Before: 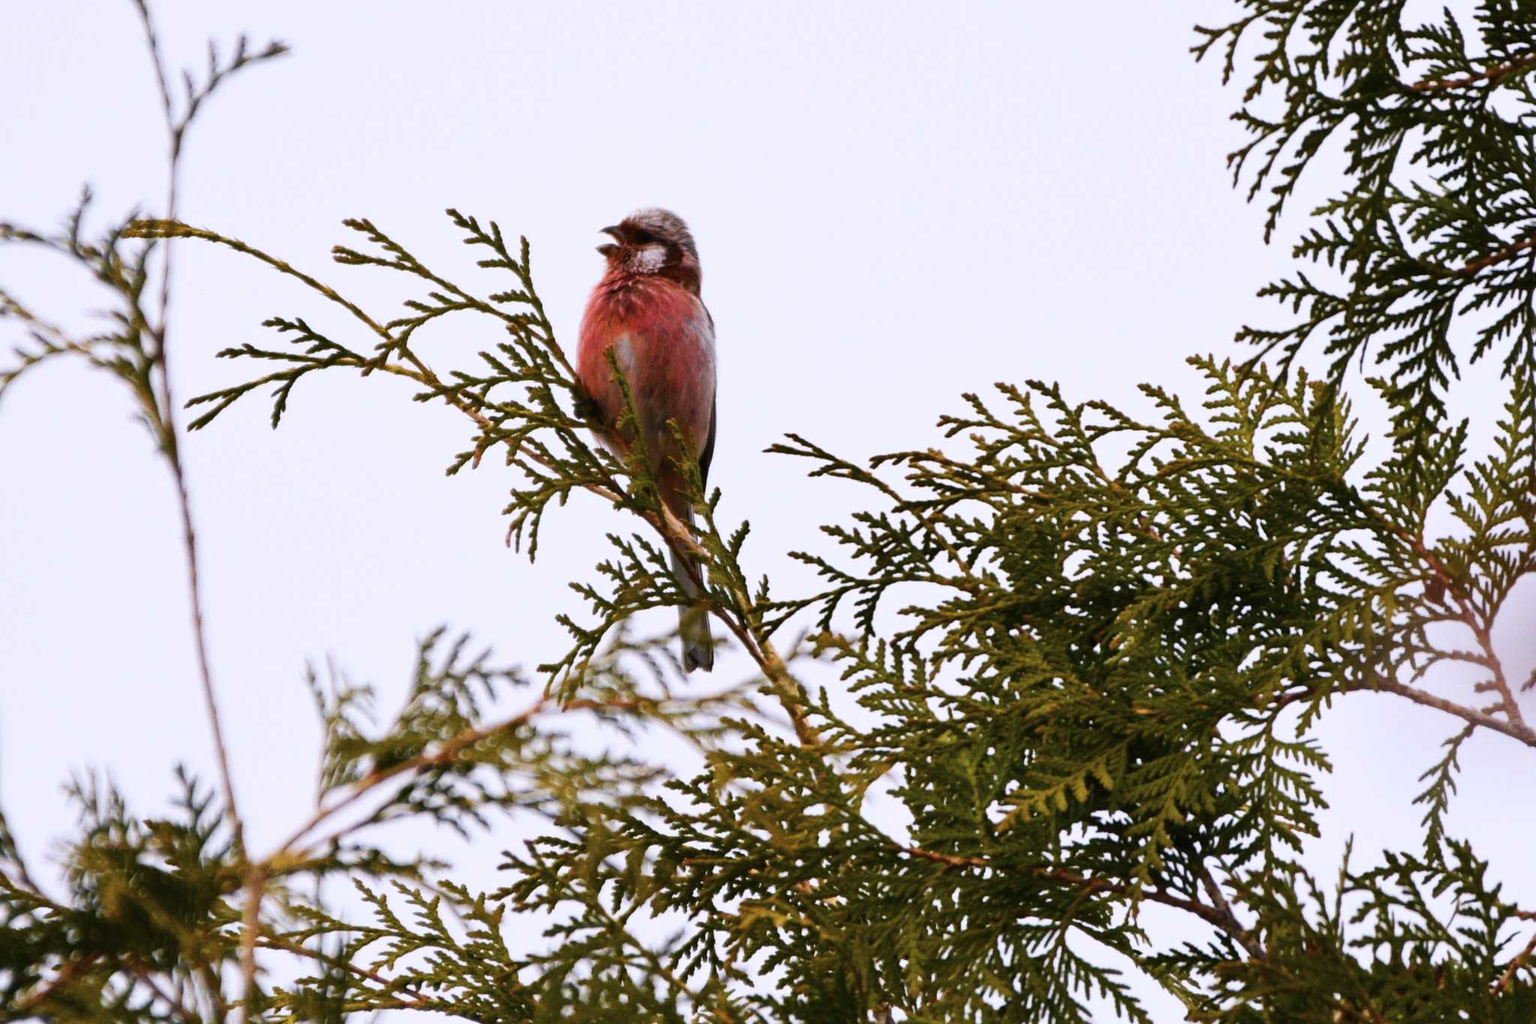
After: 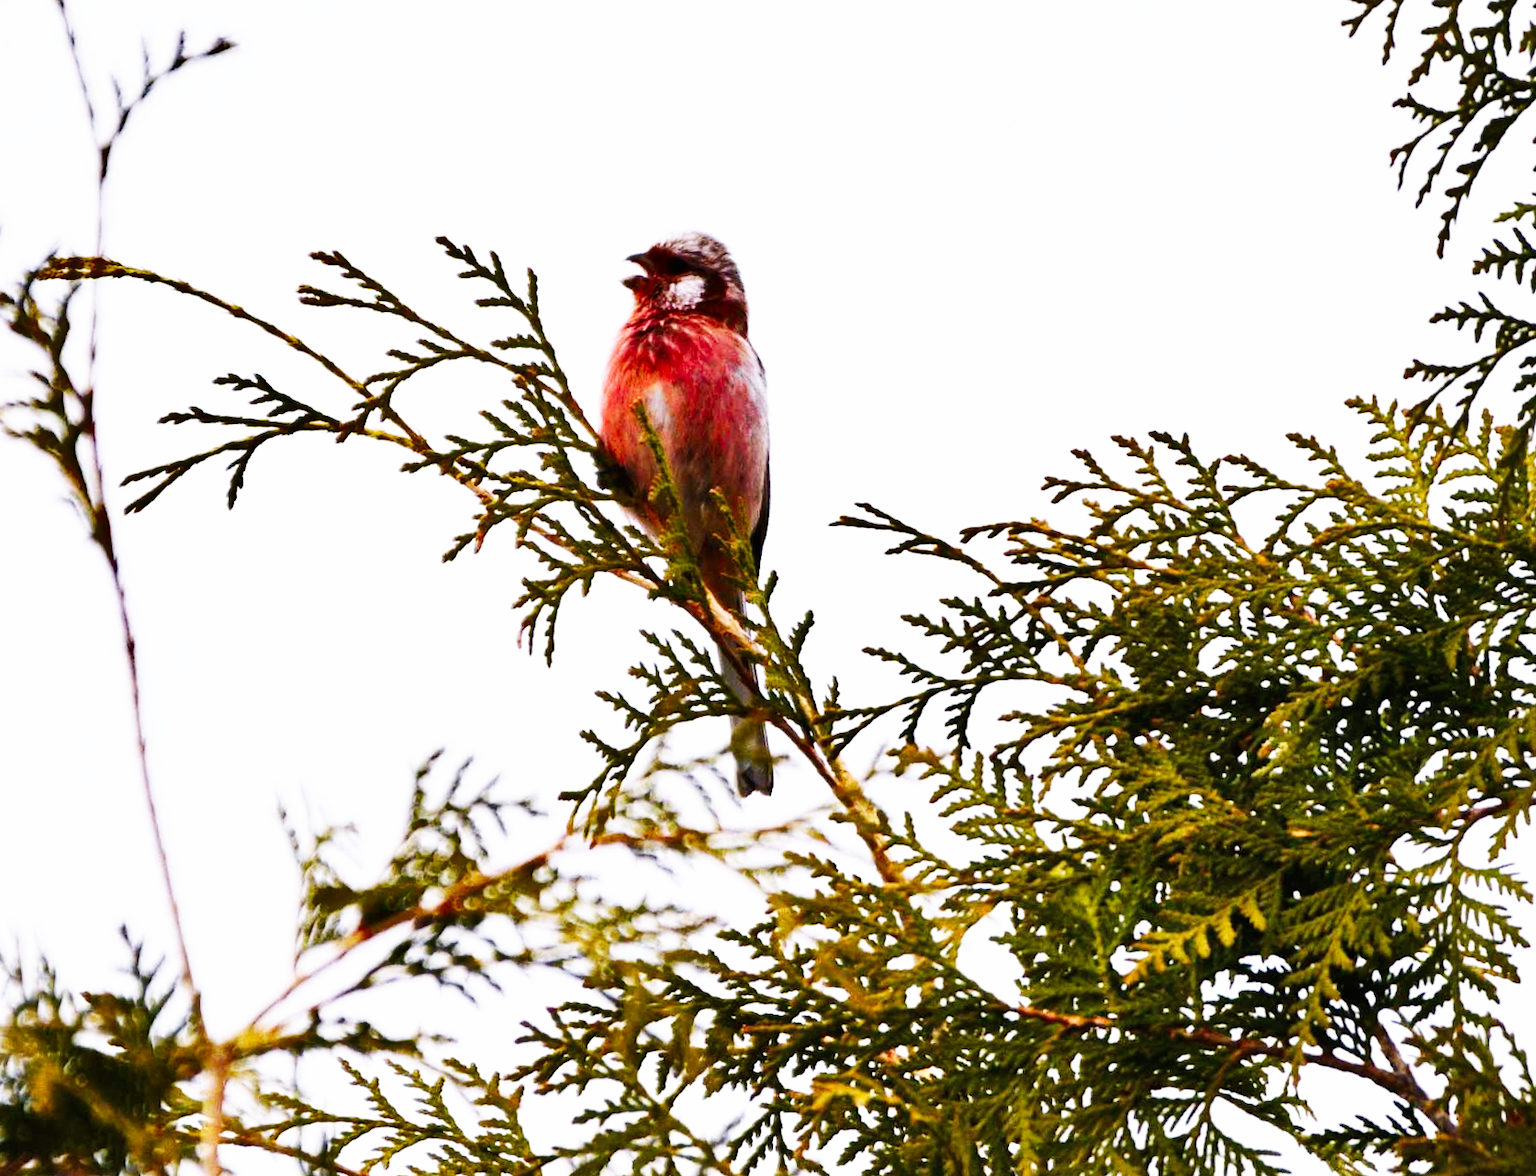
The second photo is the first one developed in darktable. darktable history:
crop and rotate: angle 1.18°, left 4.158%, top 0.737%, right 11.605%, bottom 2.531%
shadows and highlights: soften with gaussian
base curve: curves: ch0 [(0, 0) (0.007, 0.004) (0.027, 0.03) (0.046, 0.07) (0.207, 0.54) (0.442, 0.872) (0.673, 0.972) (1, 1)], preserve colors none
